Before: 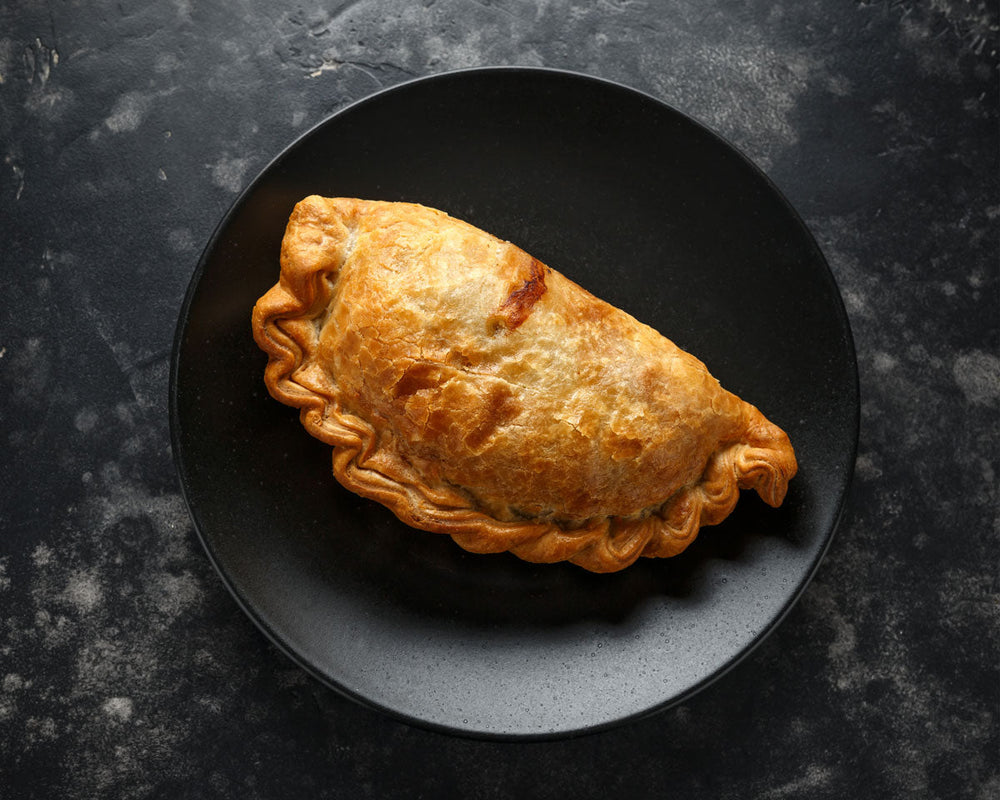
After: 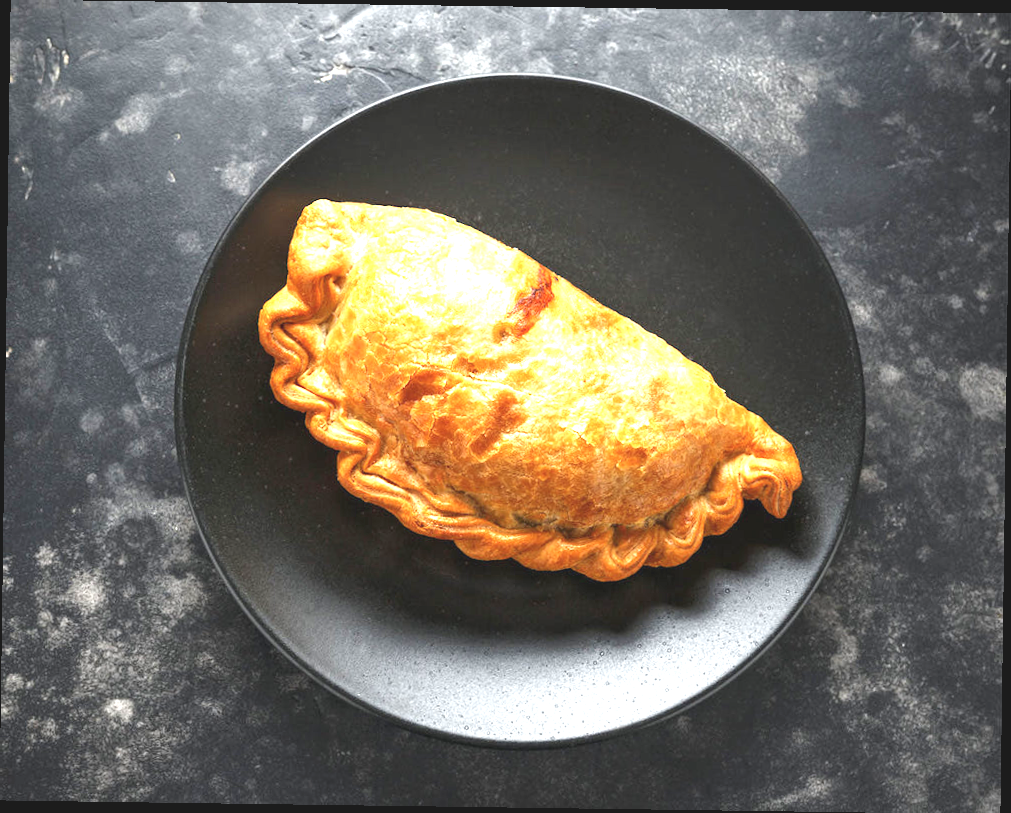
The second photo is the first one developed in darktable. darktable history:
rotate and perspective: rotation 0.8°, automatic cropping off
exposure: black level correction 0, exposure 1.741 EV, compensate exposure bias true, compensate highlight preservation false
color balance: lift [1.007, 1, 1, 1], gamma [1.097, 1, 1, 1]
